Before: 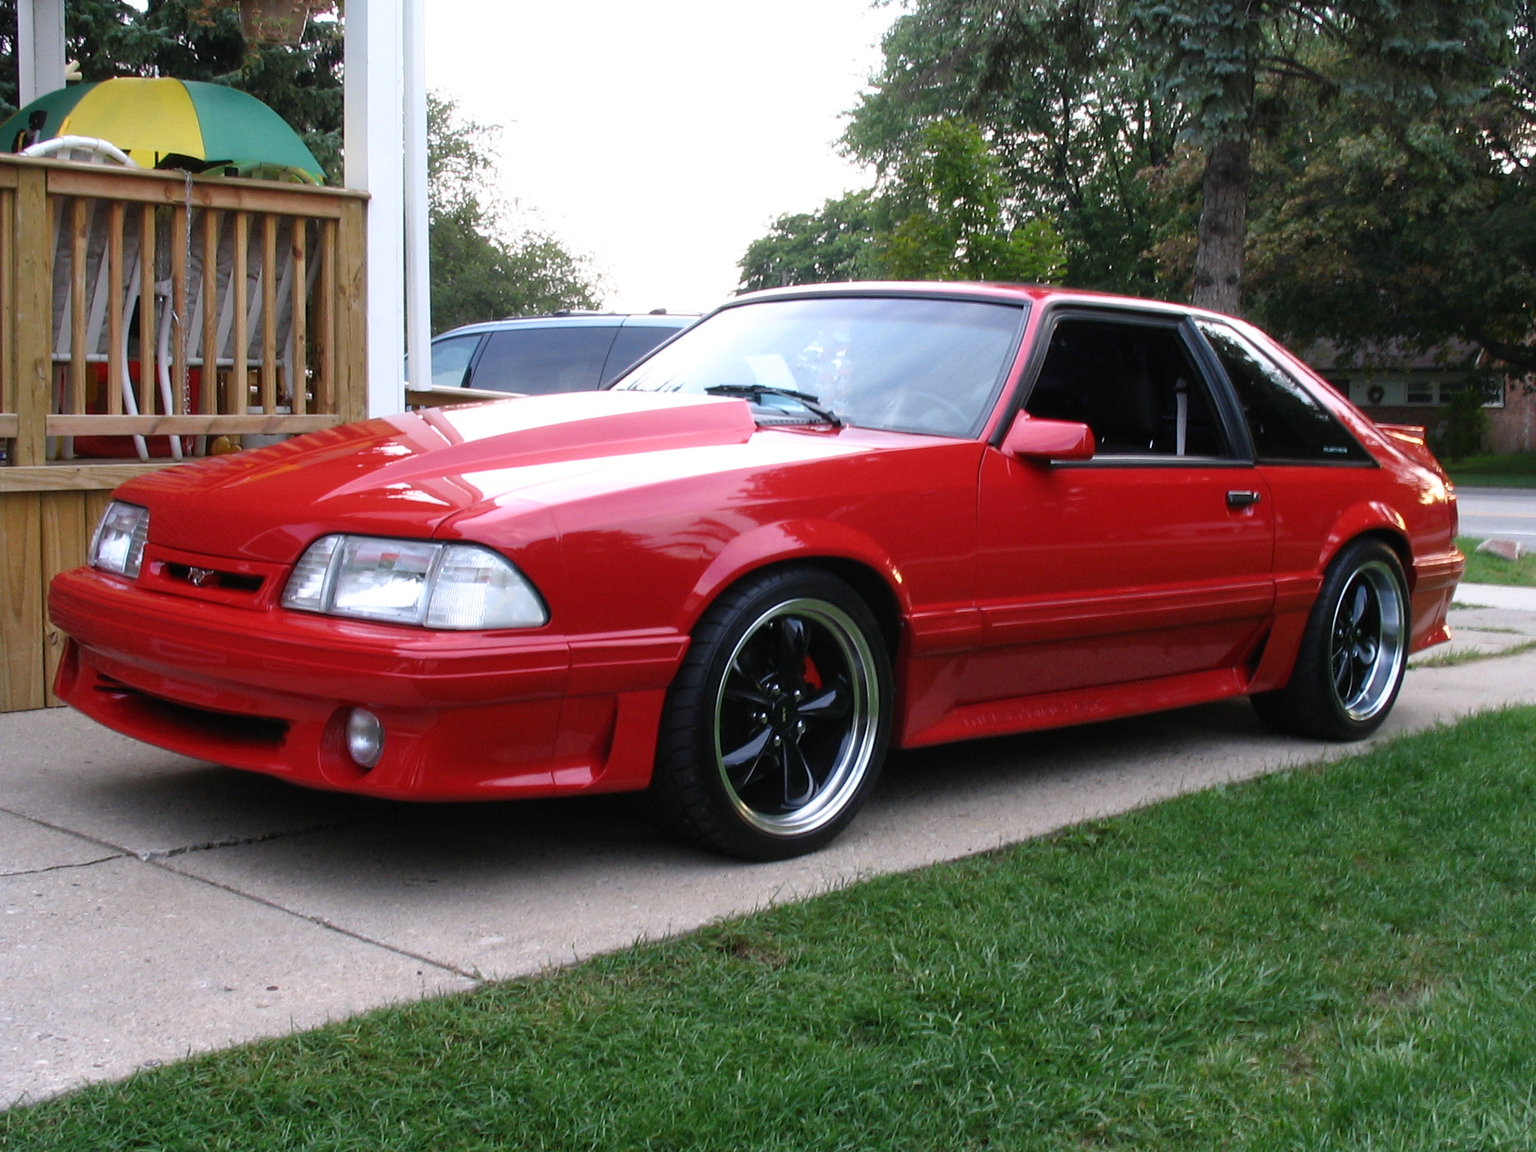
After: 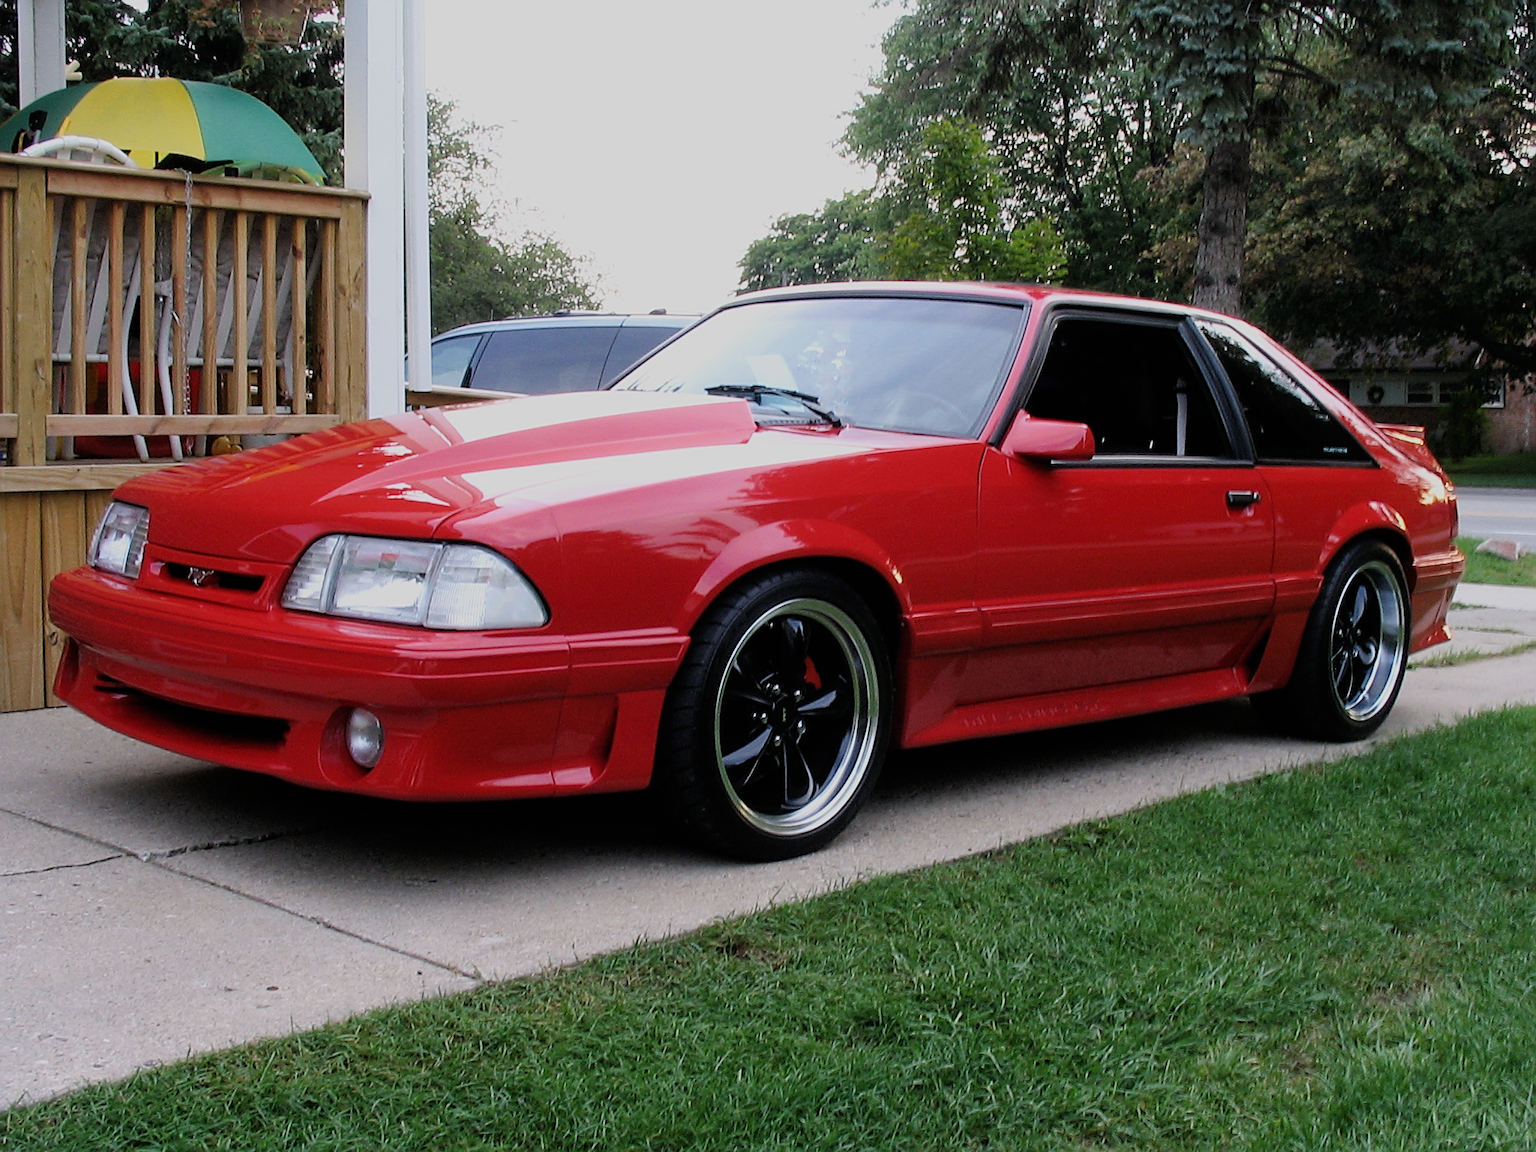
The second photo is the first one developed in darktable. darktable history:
exposure: compensate highlight preservation false
sharpen: amount 0.594
filmic rgb: black relative exposure -7.65 EV, white relative exposure 4.56 EV, hardness 3.61, iterations of high-quality reconstruction 0
